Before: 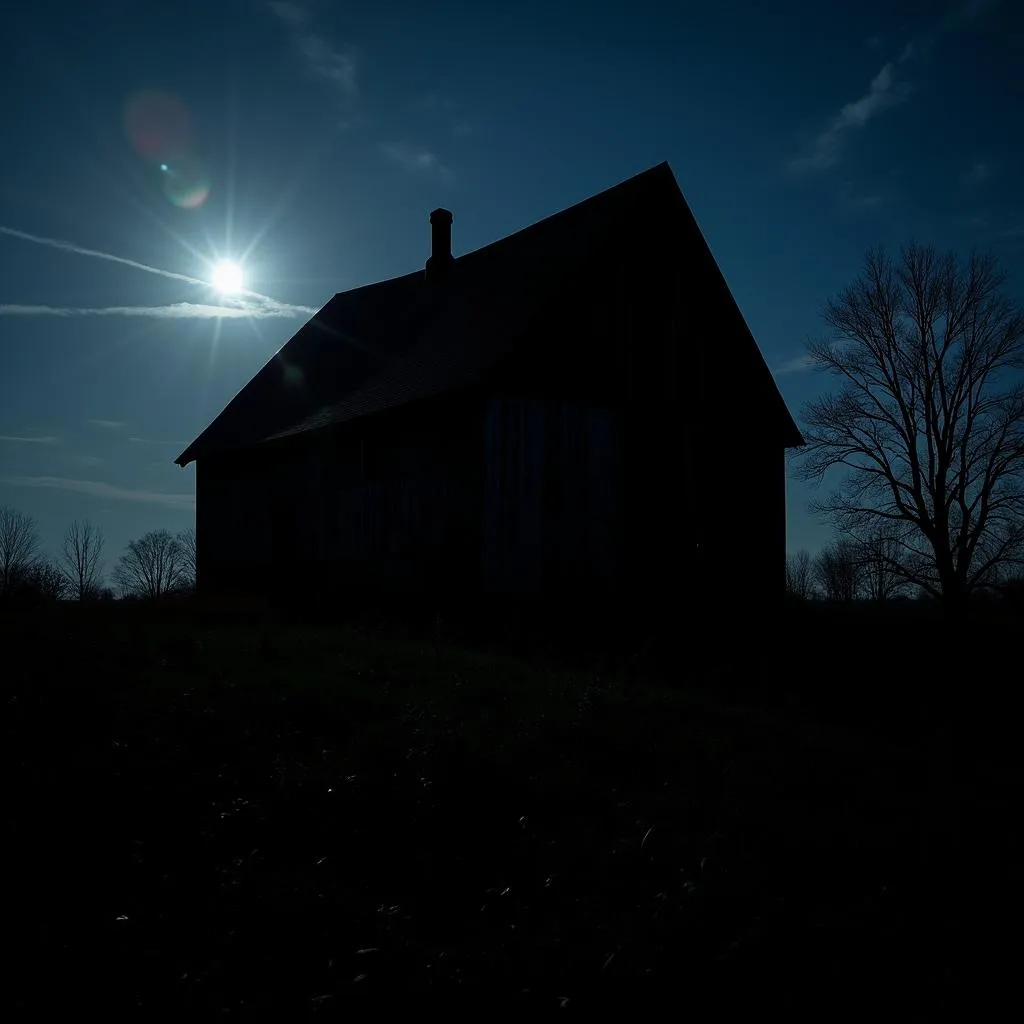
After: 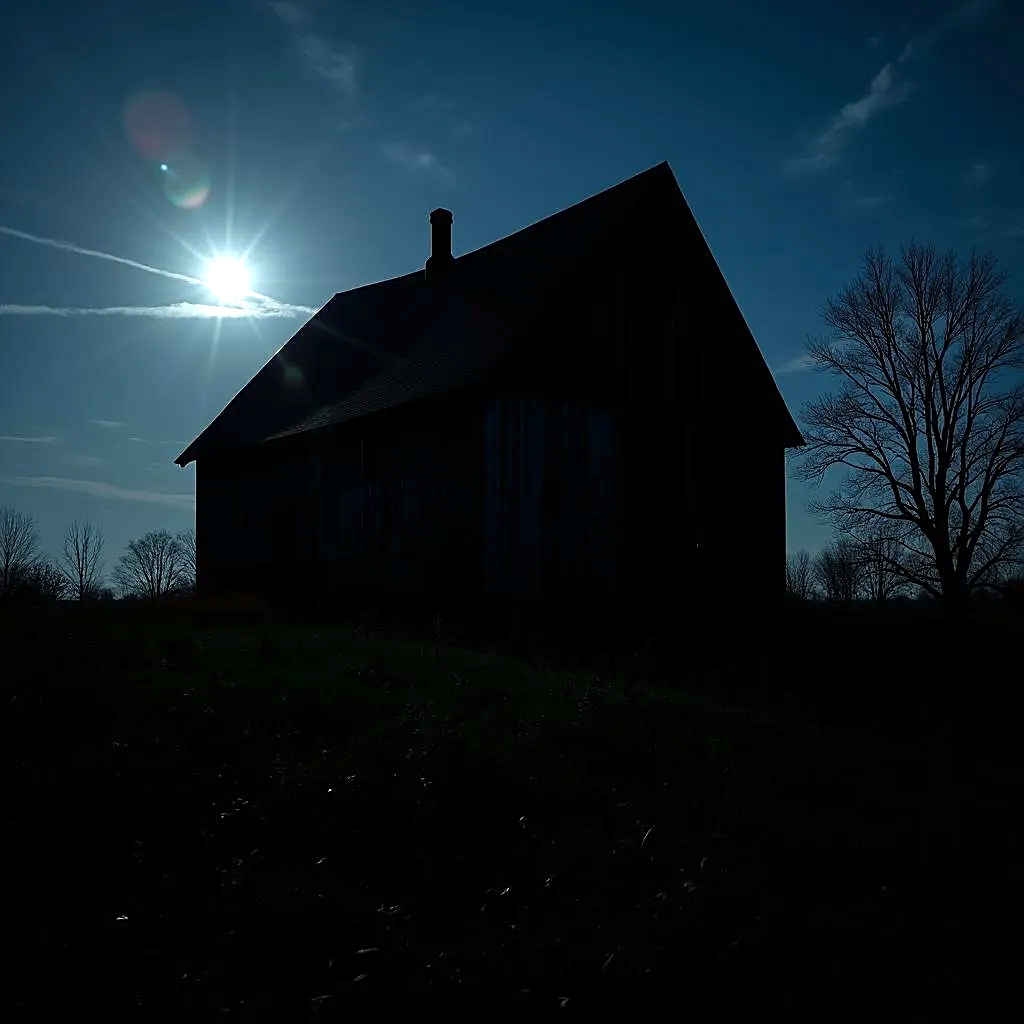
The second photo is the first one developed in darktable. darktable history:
sharpen: on, module defaults
exposure: exposure 0.608 EV, compensate exposure bias true, compensate highlight preservation false
